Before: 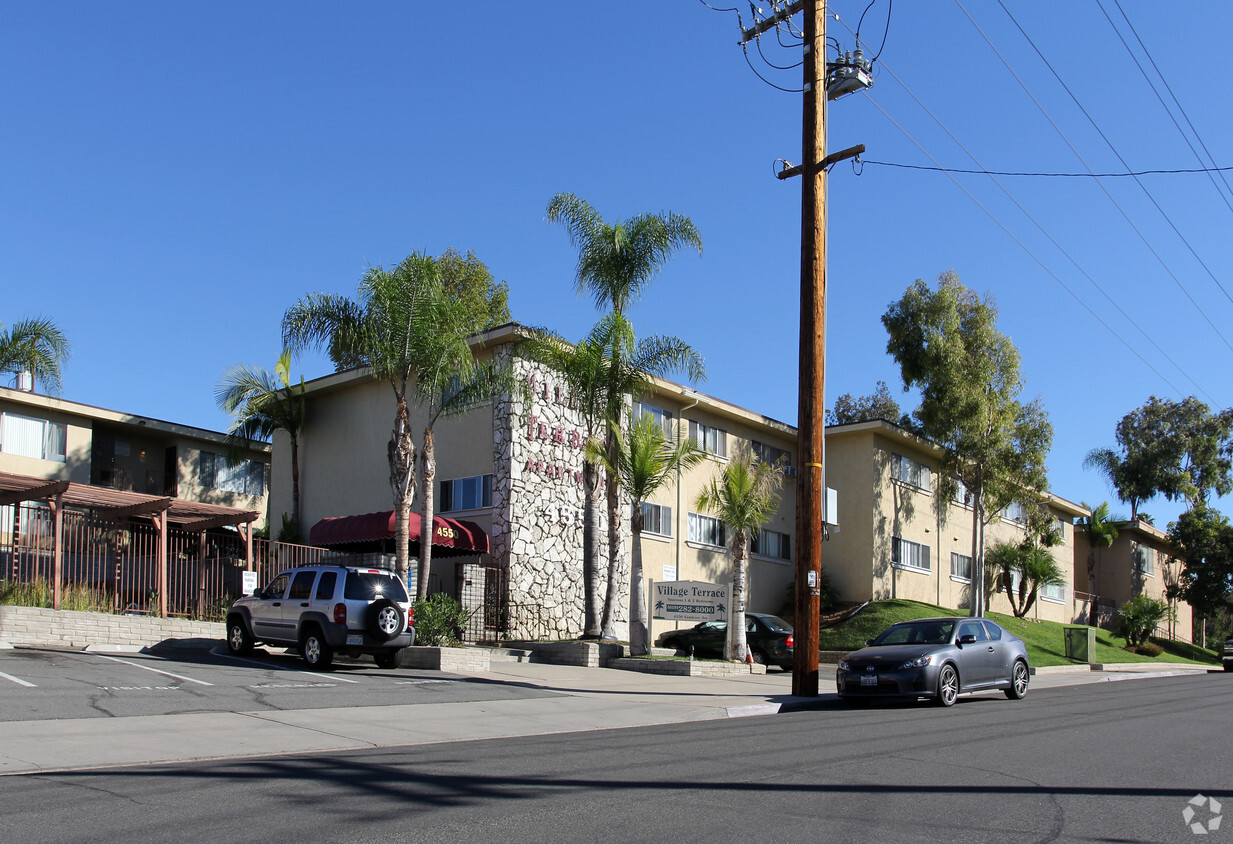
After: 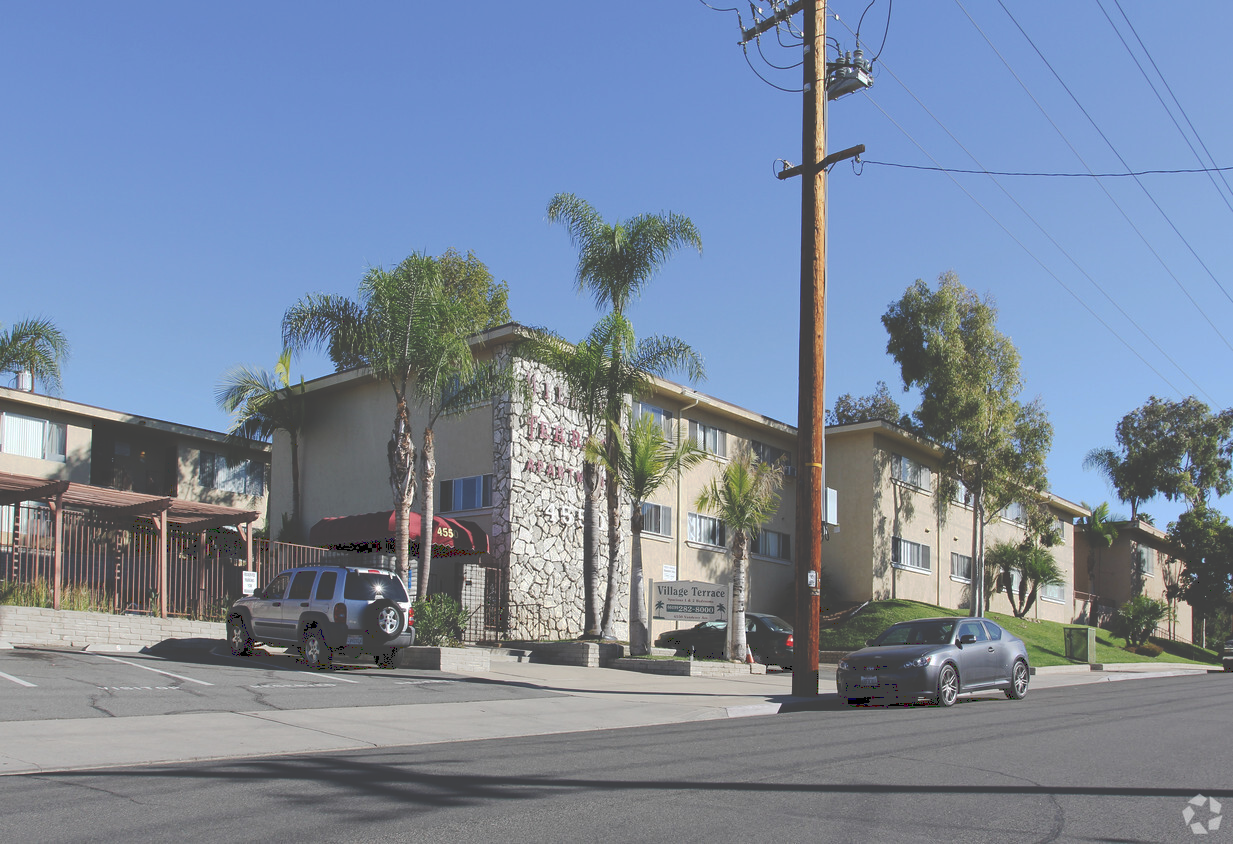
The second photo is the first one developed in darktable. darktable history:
tone curve: curves: ch0 [(0, 0) (0.003, 0.264) (0.011, 0.264) (0.025, 0.265) (0.044, 0.269) (0.069, 0.273) (0.1, 0.28) (0.136, 0.292) (0.177, 0.309) (0.224, 0.336) (0.277, 0.371) (0.335, 0.412) (0.399, 0.469) (0.468, 0.533) (0.543, 0.595) (0.623, 0.66) (0.709, 0.73) (0.801, 0.8) (0.898, 0.854) (1, 1)], preserve colors none
